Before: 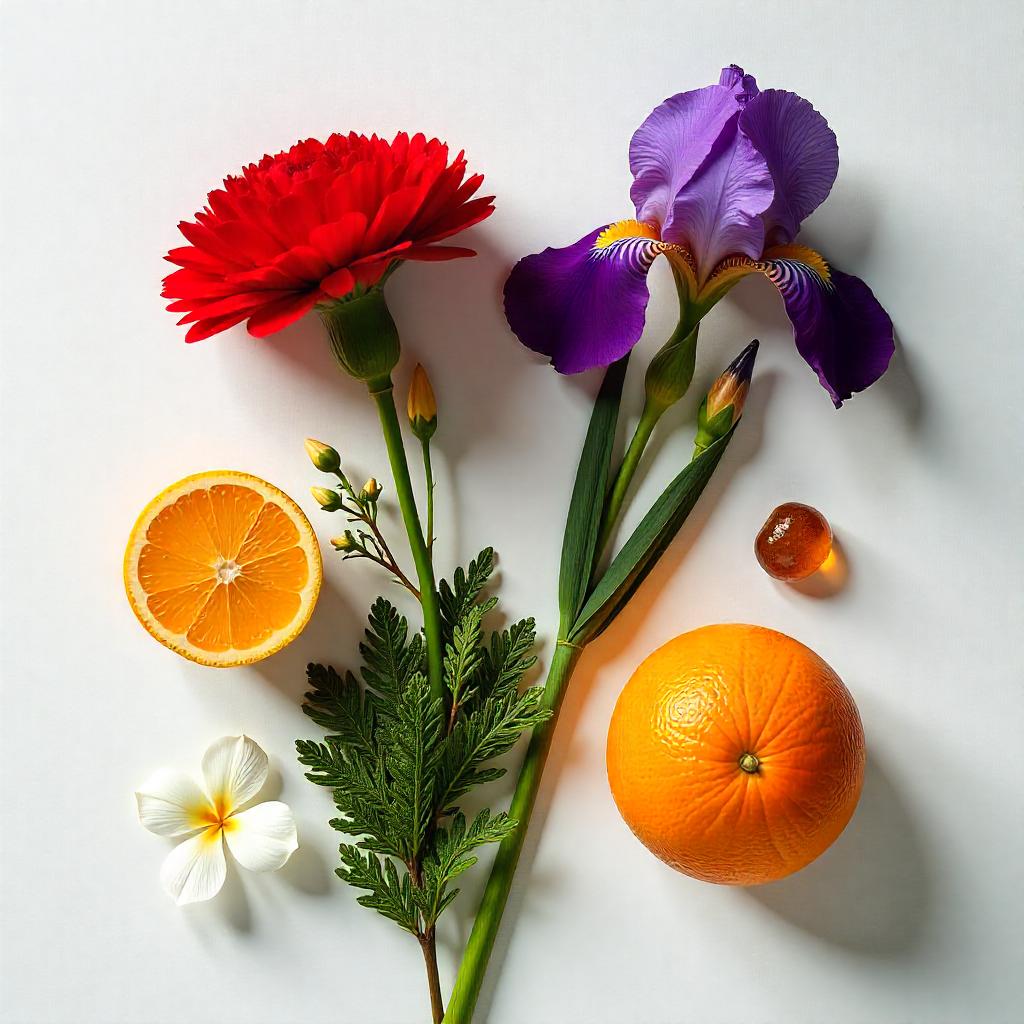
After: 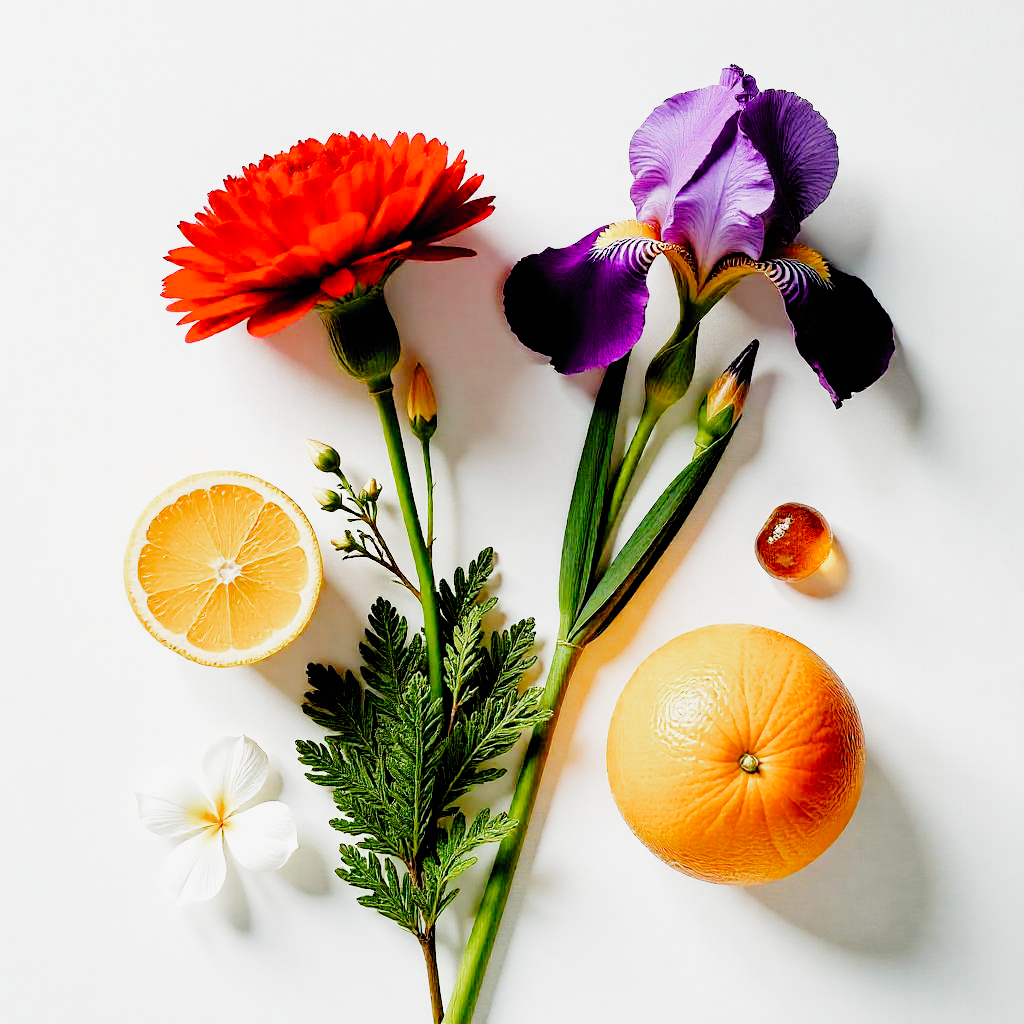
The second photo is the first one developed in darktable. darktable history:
filmic rgb: black relative exposure -2.85 EV, white relative exposure 4.56 EV, hardness 1.77, contrast 1.25, preserve chrominance no, color science v5 (2021)
exposure: black level correction 0, exposure 1.2 EV, compensate exposure bias true, compensate highlight preservation false
